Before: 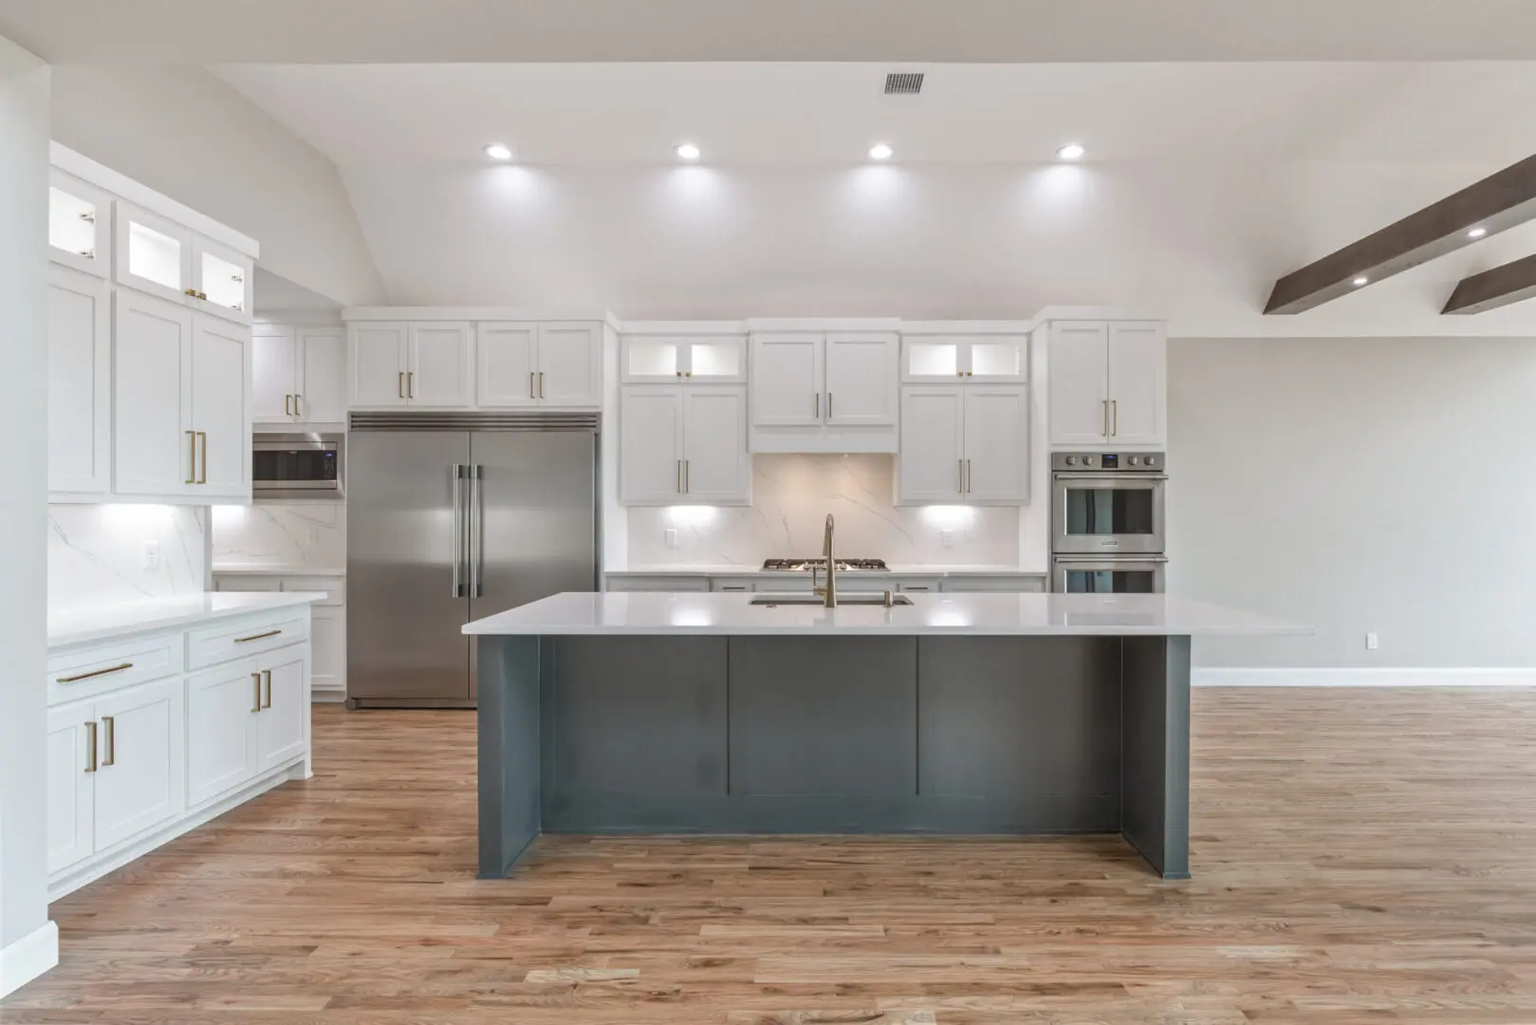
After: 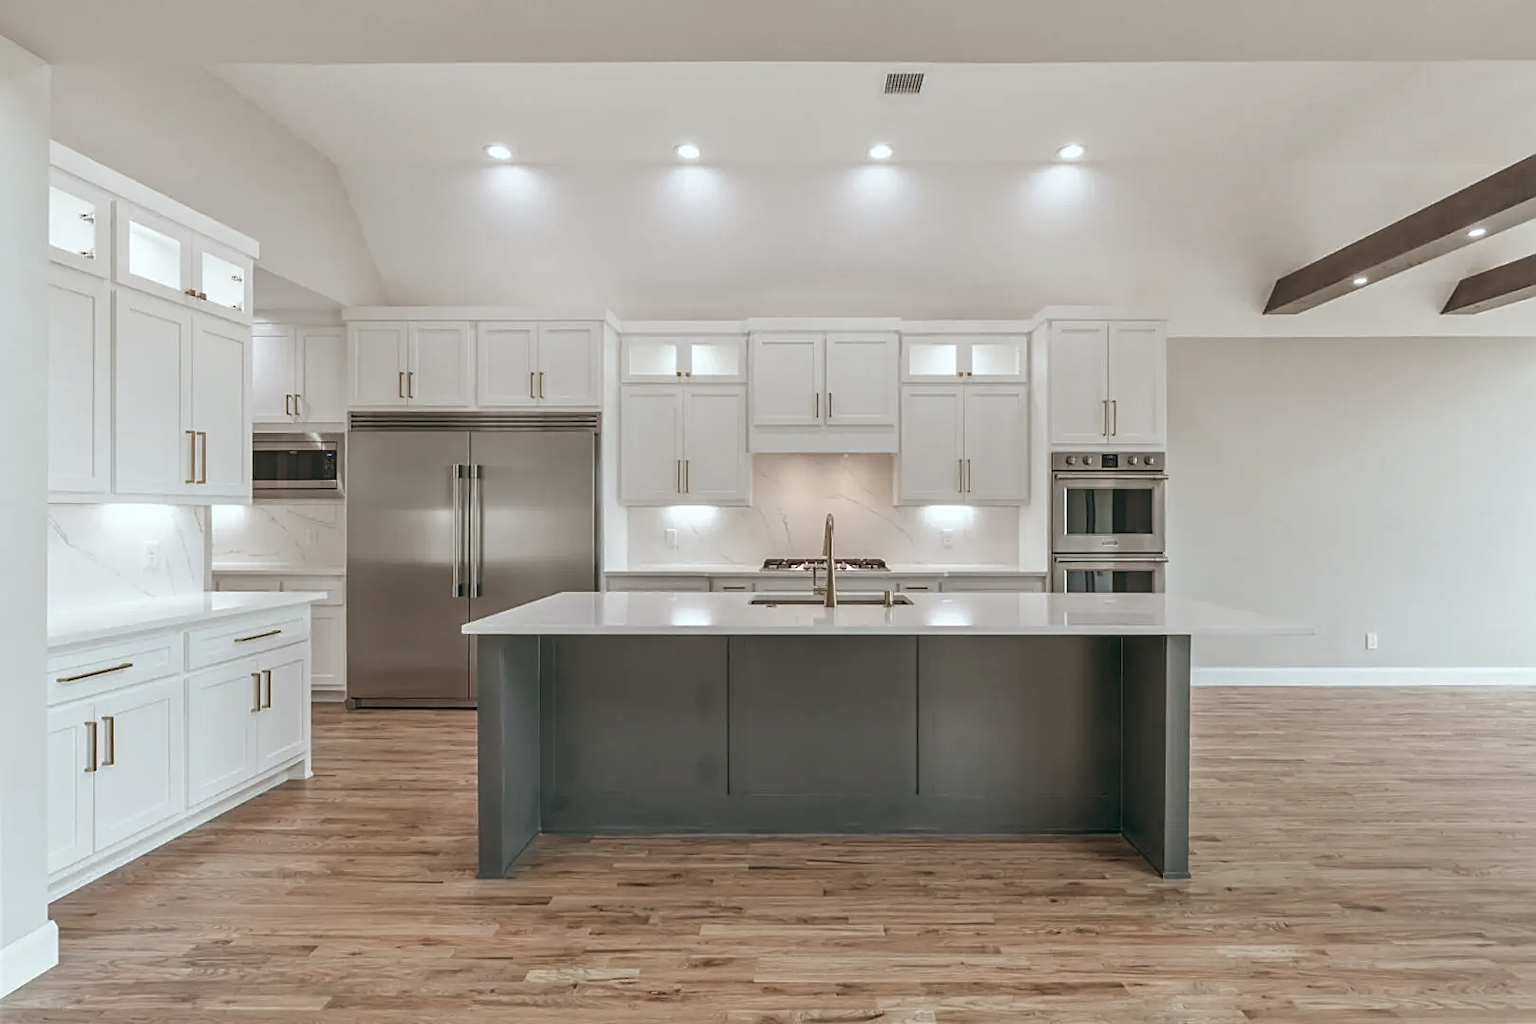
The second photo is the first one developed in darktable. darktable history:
color balance: lift [1, 0.994, 1.002, 1.006], gamma [0.957, 1.081, 1.016, 0.919], gain [0.97, 0.972, 1.01, 1.028], input saturation 91.06%, output saturation 79.8%
sharpen: on, module defaults
